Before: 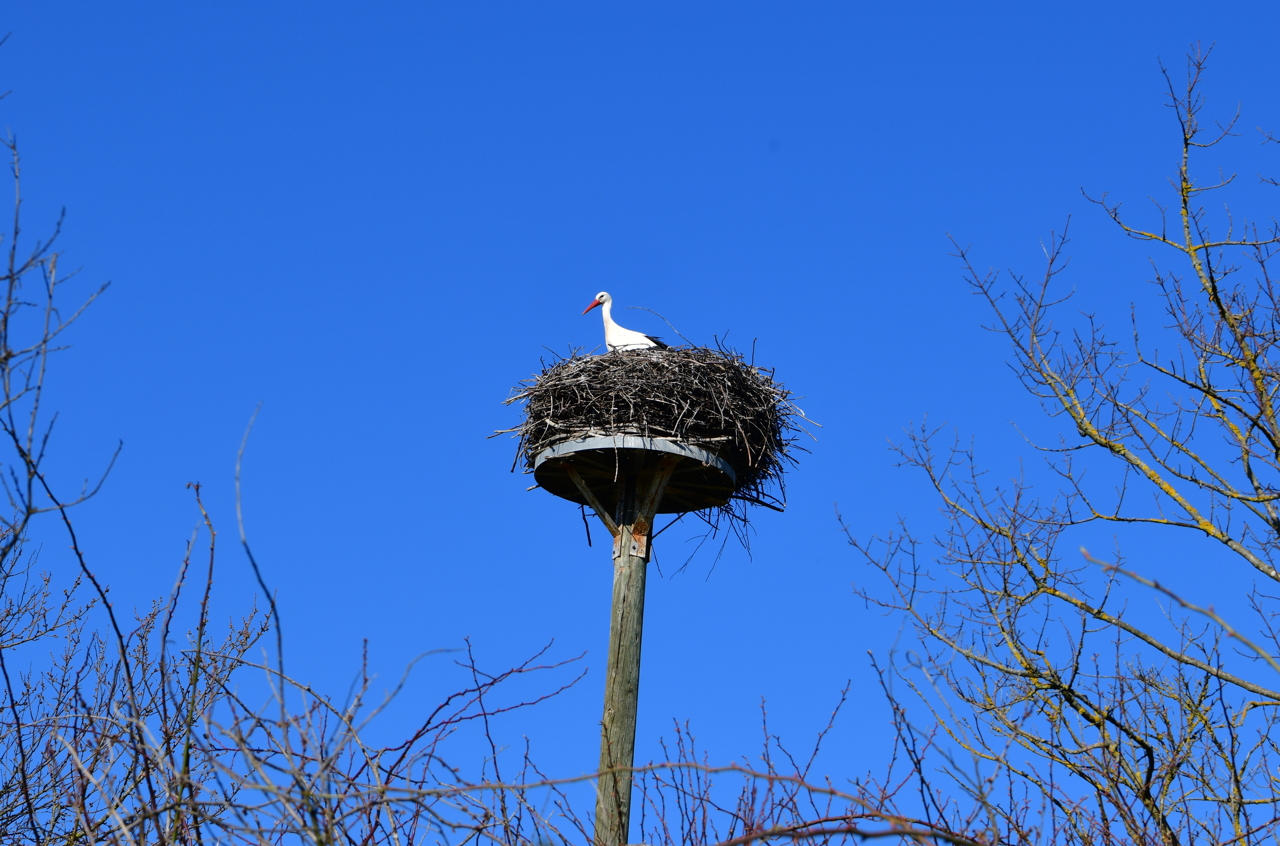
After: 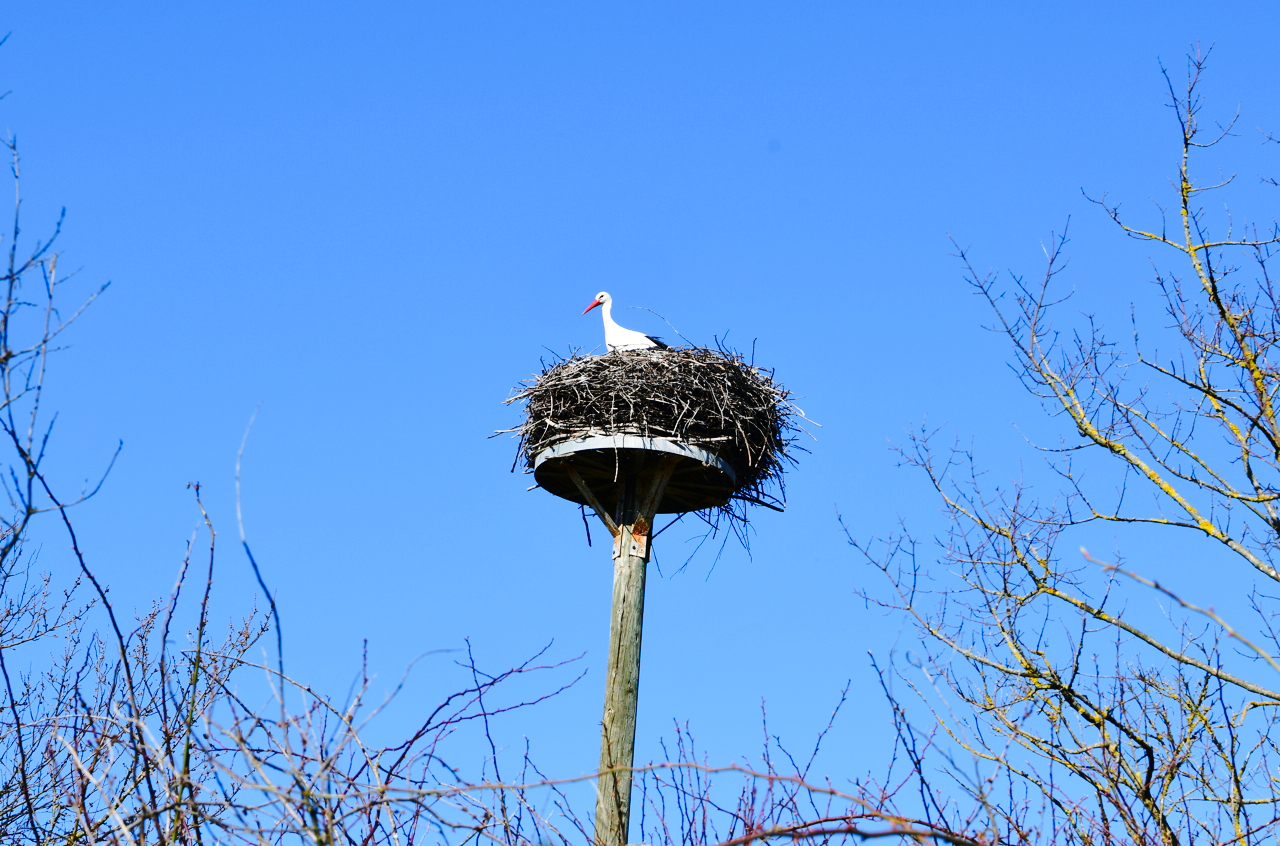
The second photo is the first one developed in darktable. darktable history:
color calibration: illuminant same as pipeline (D50), adaptation XYZ, x 0.346, y 0.359, temperature 5016.27 K
base curve: curves: ch0 [(0, 0) (0.032, 0.037) (0.105, 0.228) (0.435, 0.76) (0.856, 0.983) (1, 1)], preserve colors none
